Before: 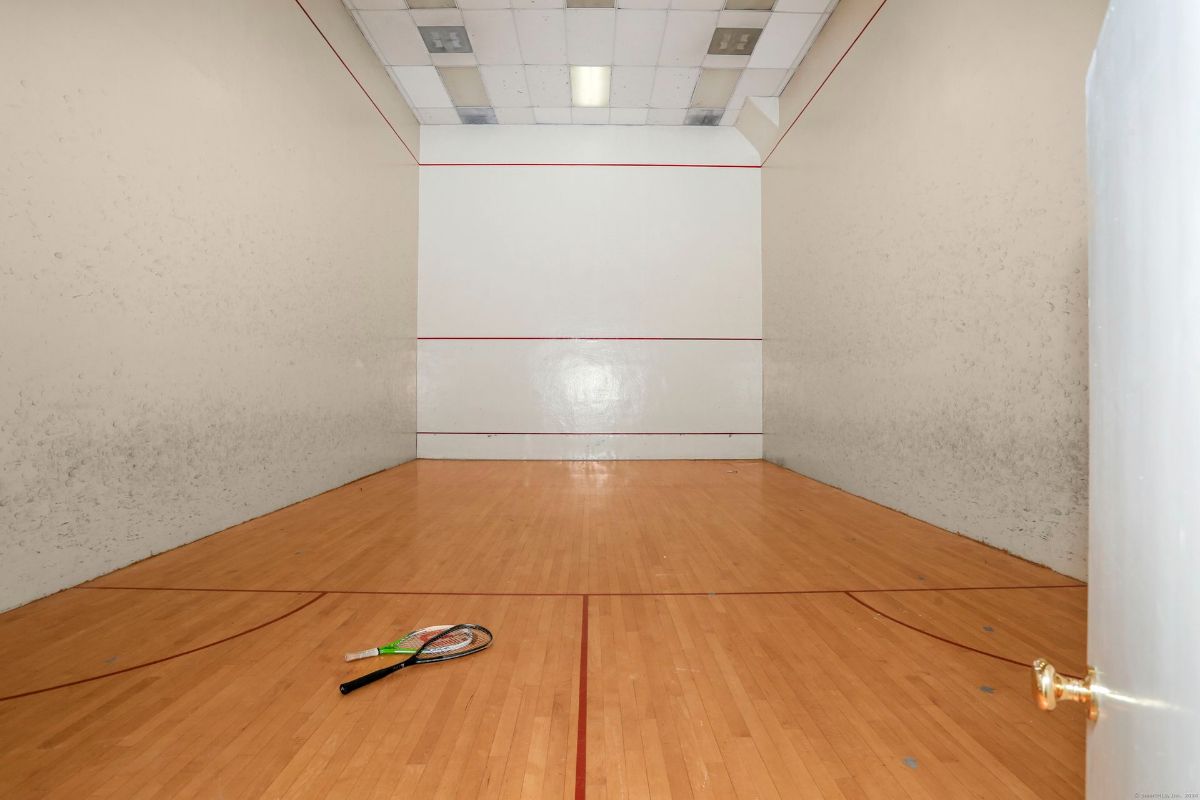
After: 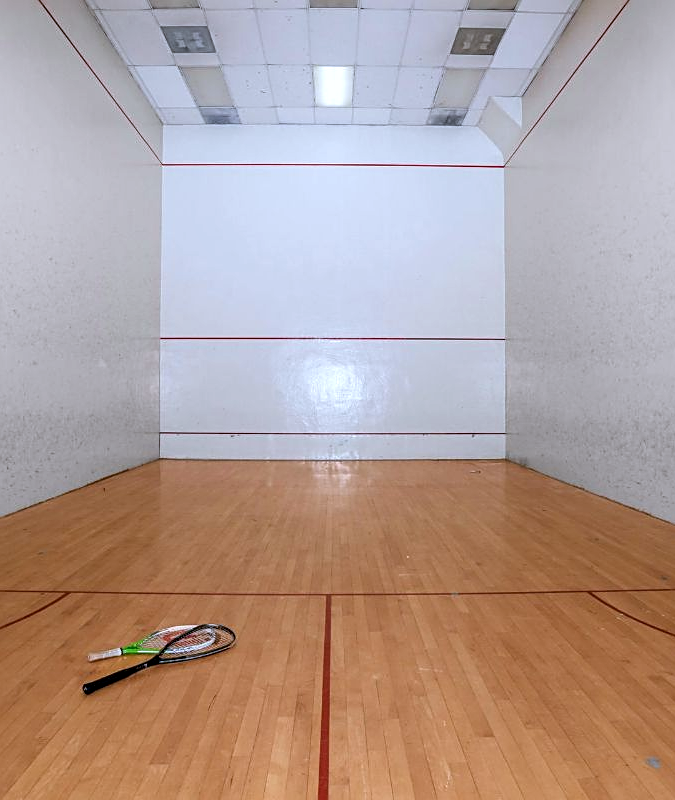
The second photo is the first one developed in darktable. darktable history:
crop: left 21.496%, right 22.254%
white balance: red 0.954, blue 1.079
exposure: black level correction 0, compensate exposure bias true, compensate highlight preservation false
sharpen: on, module defaults
local contrast: on, module defaults
color calibration: illuminant as shot in camera, x 0.358, y 0.373, temperature 4628.91 K
